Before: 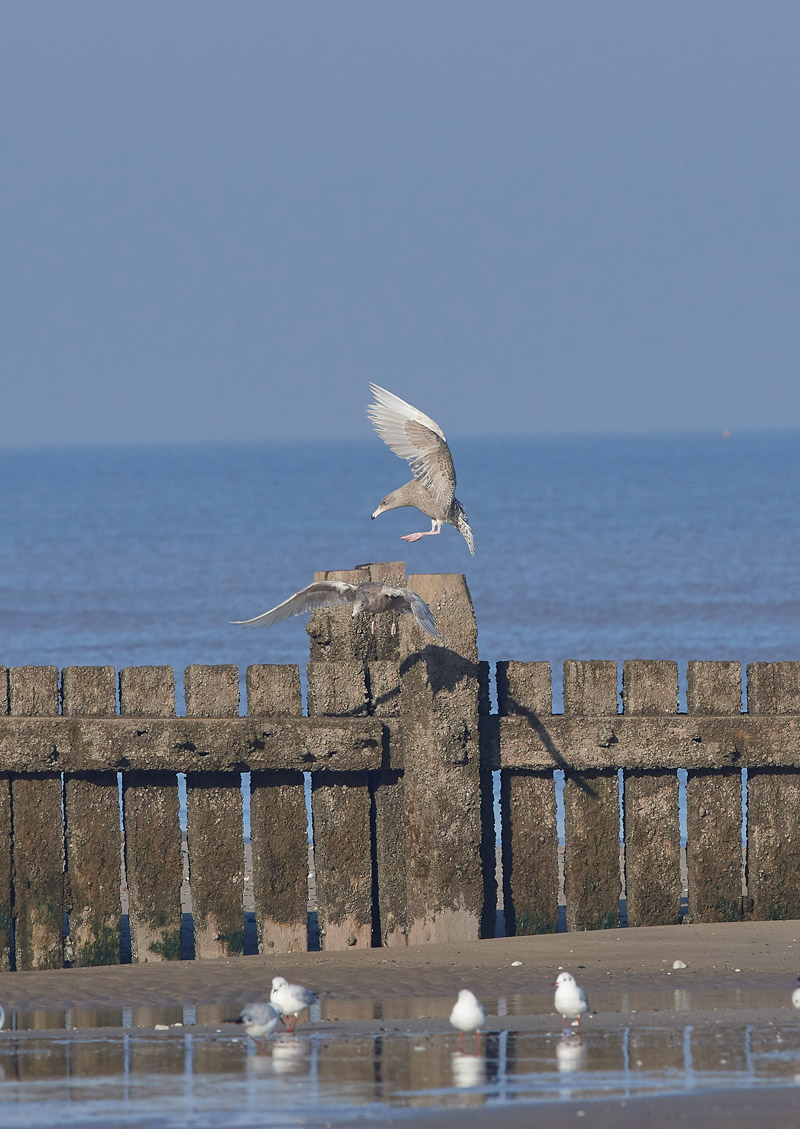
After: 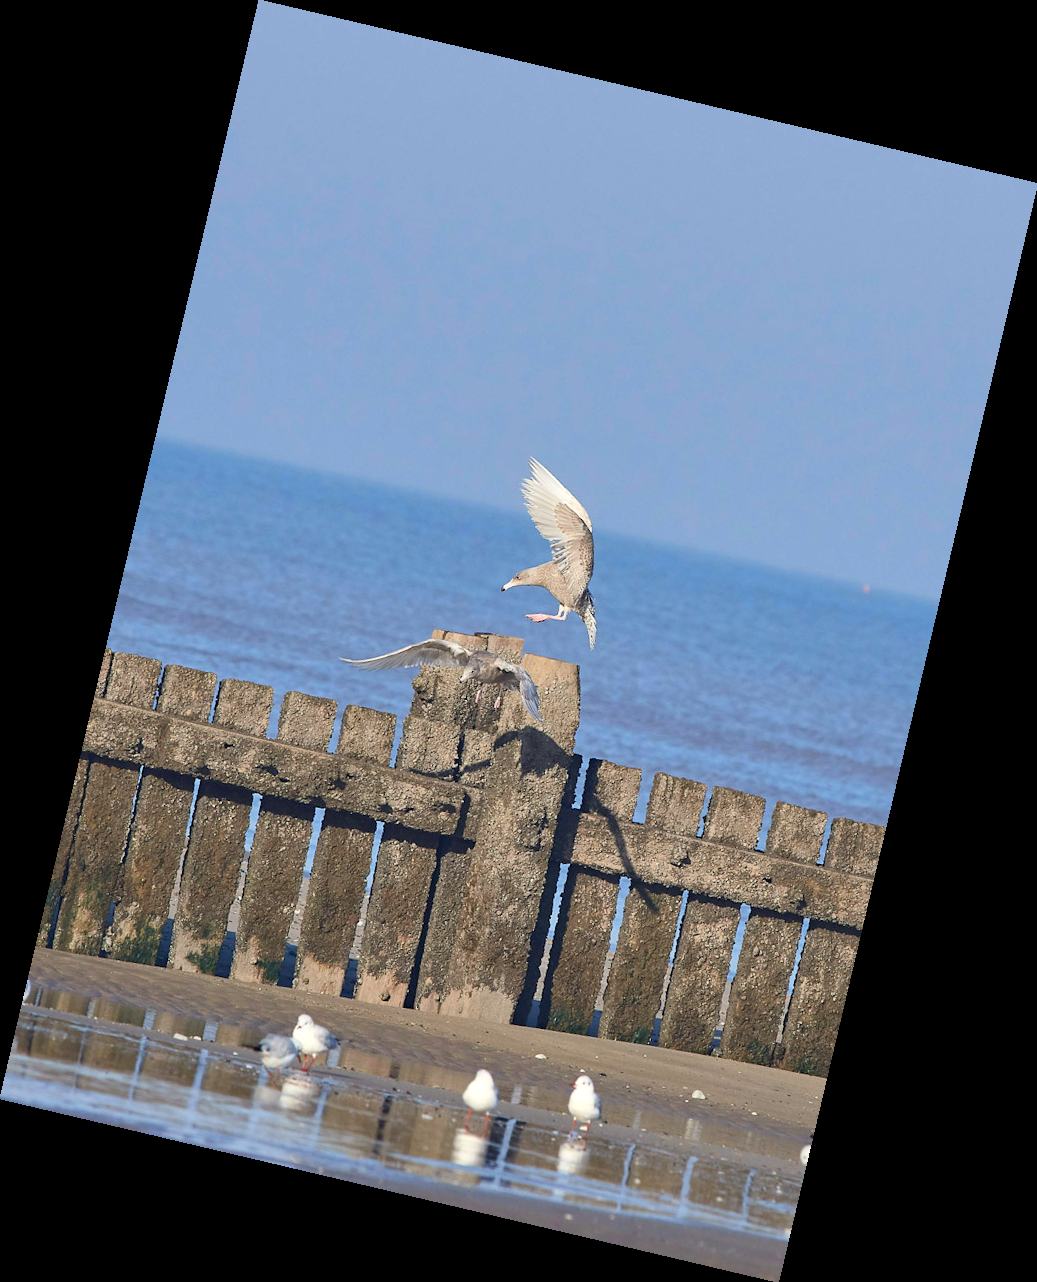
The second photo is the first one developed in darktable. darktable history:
rotate and perspective: rotation 13.27°, automatic cropping off
haze removal: compatibility mode true, adaptive false
contrast brightness saturation: contrast 0.2, brightness 0.16, saturation 0.22
